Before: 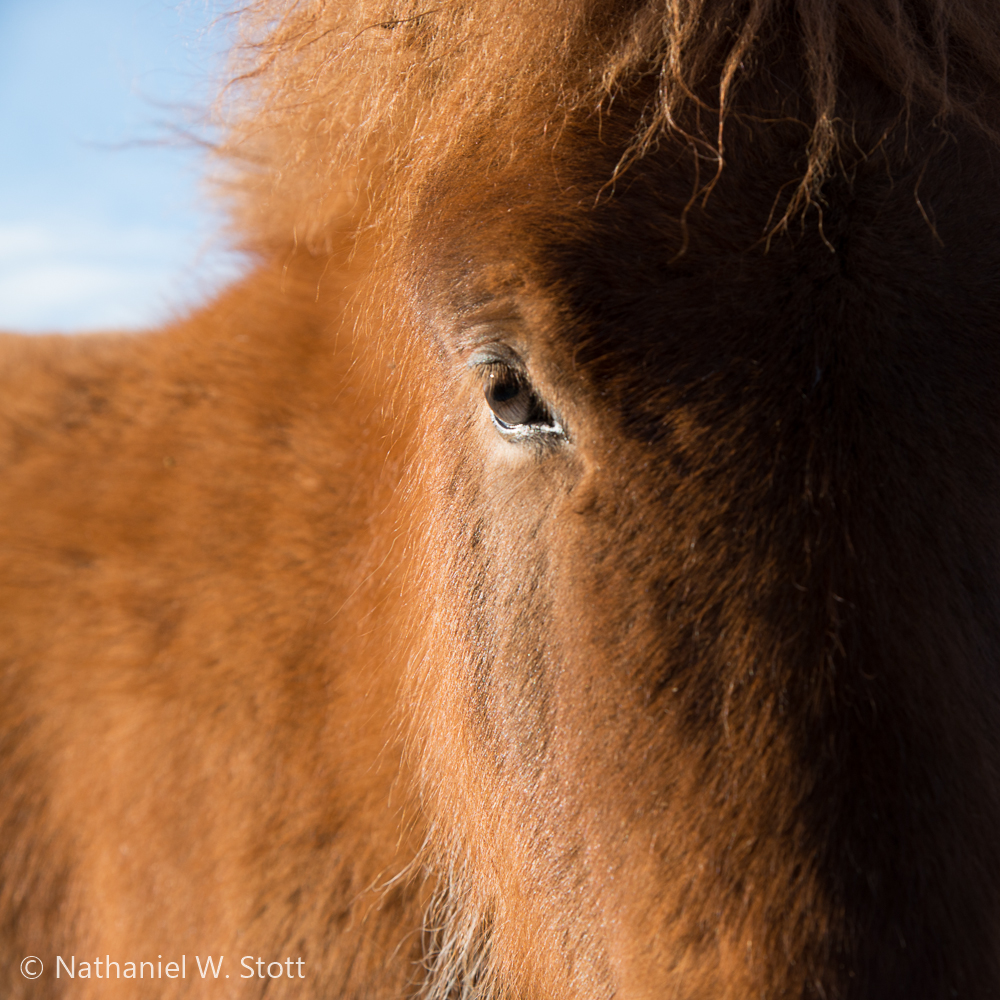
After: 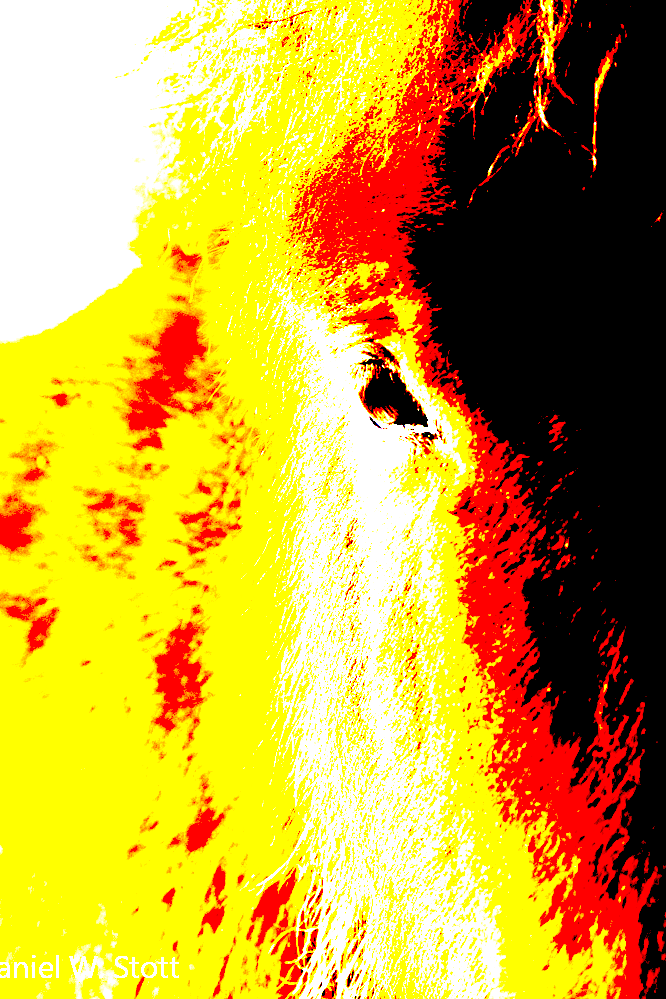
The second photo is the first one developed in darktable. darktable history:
exposure: black level correction 0.1, exposure 3 EV, compensate highlight preservation false
crop and rotate: left 12.648%, right 20.685%
